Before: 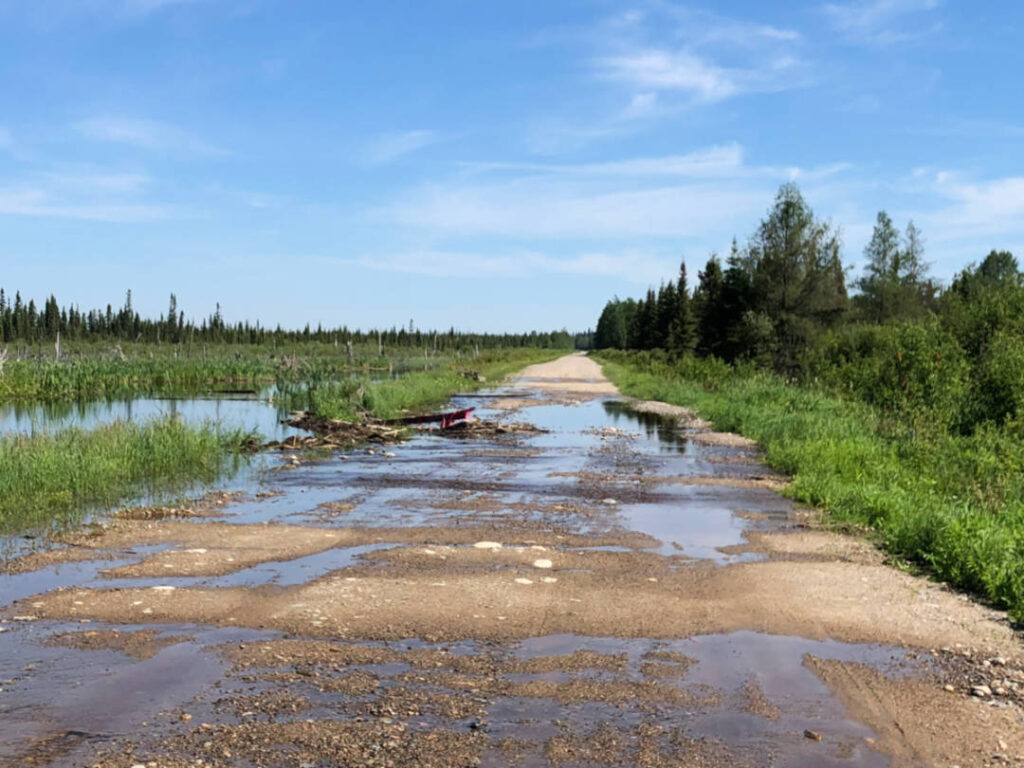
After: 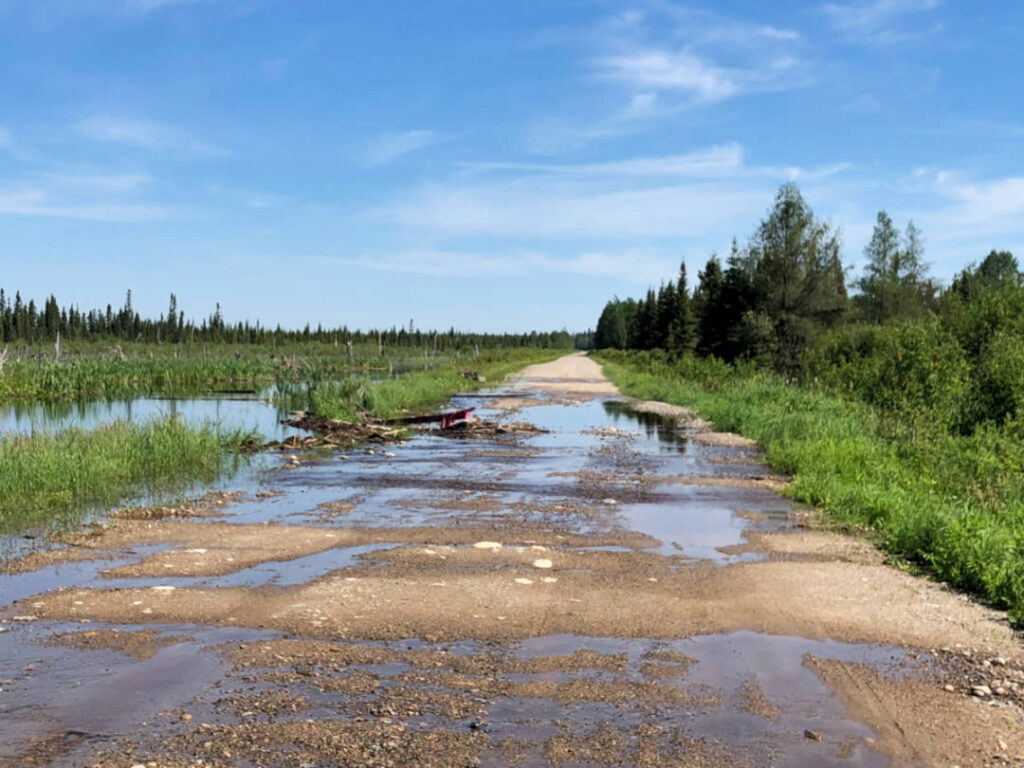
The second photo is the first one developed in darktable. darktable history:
shadows and highlights: white point adjustment 0.042, soften with gaussian
levels: black 0.095%, levels [0.018, 0.493, 1]
